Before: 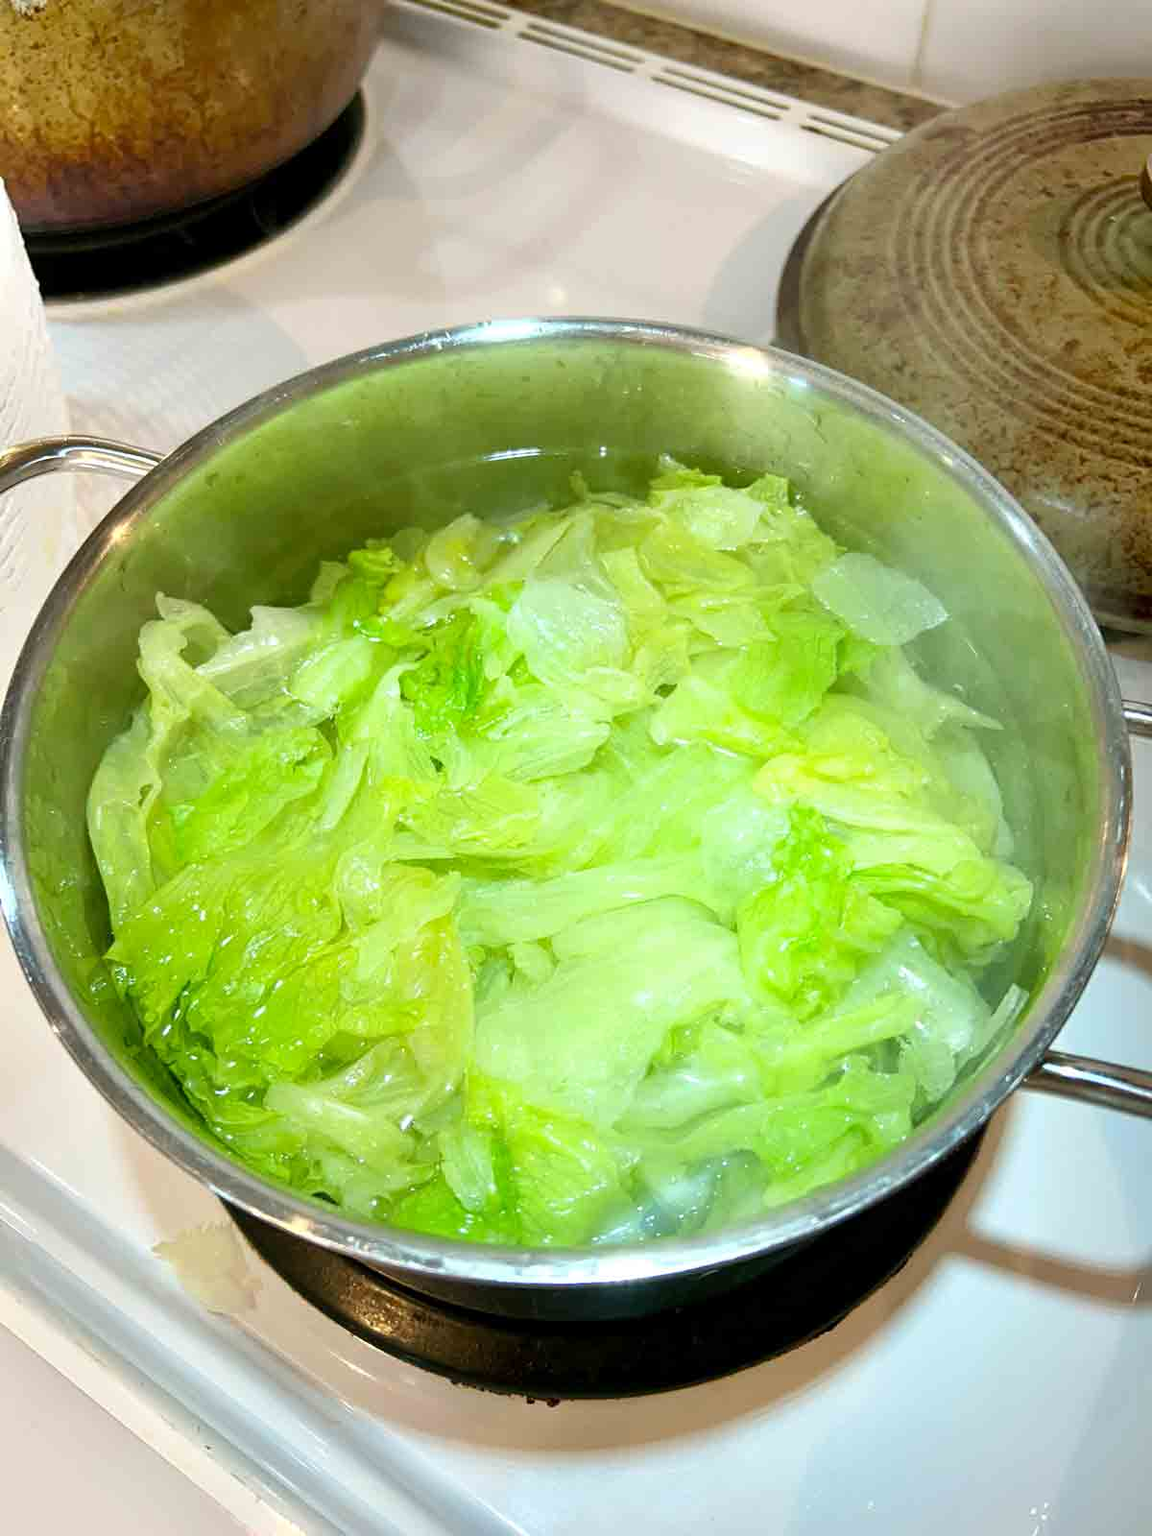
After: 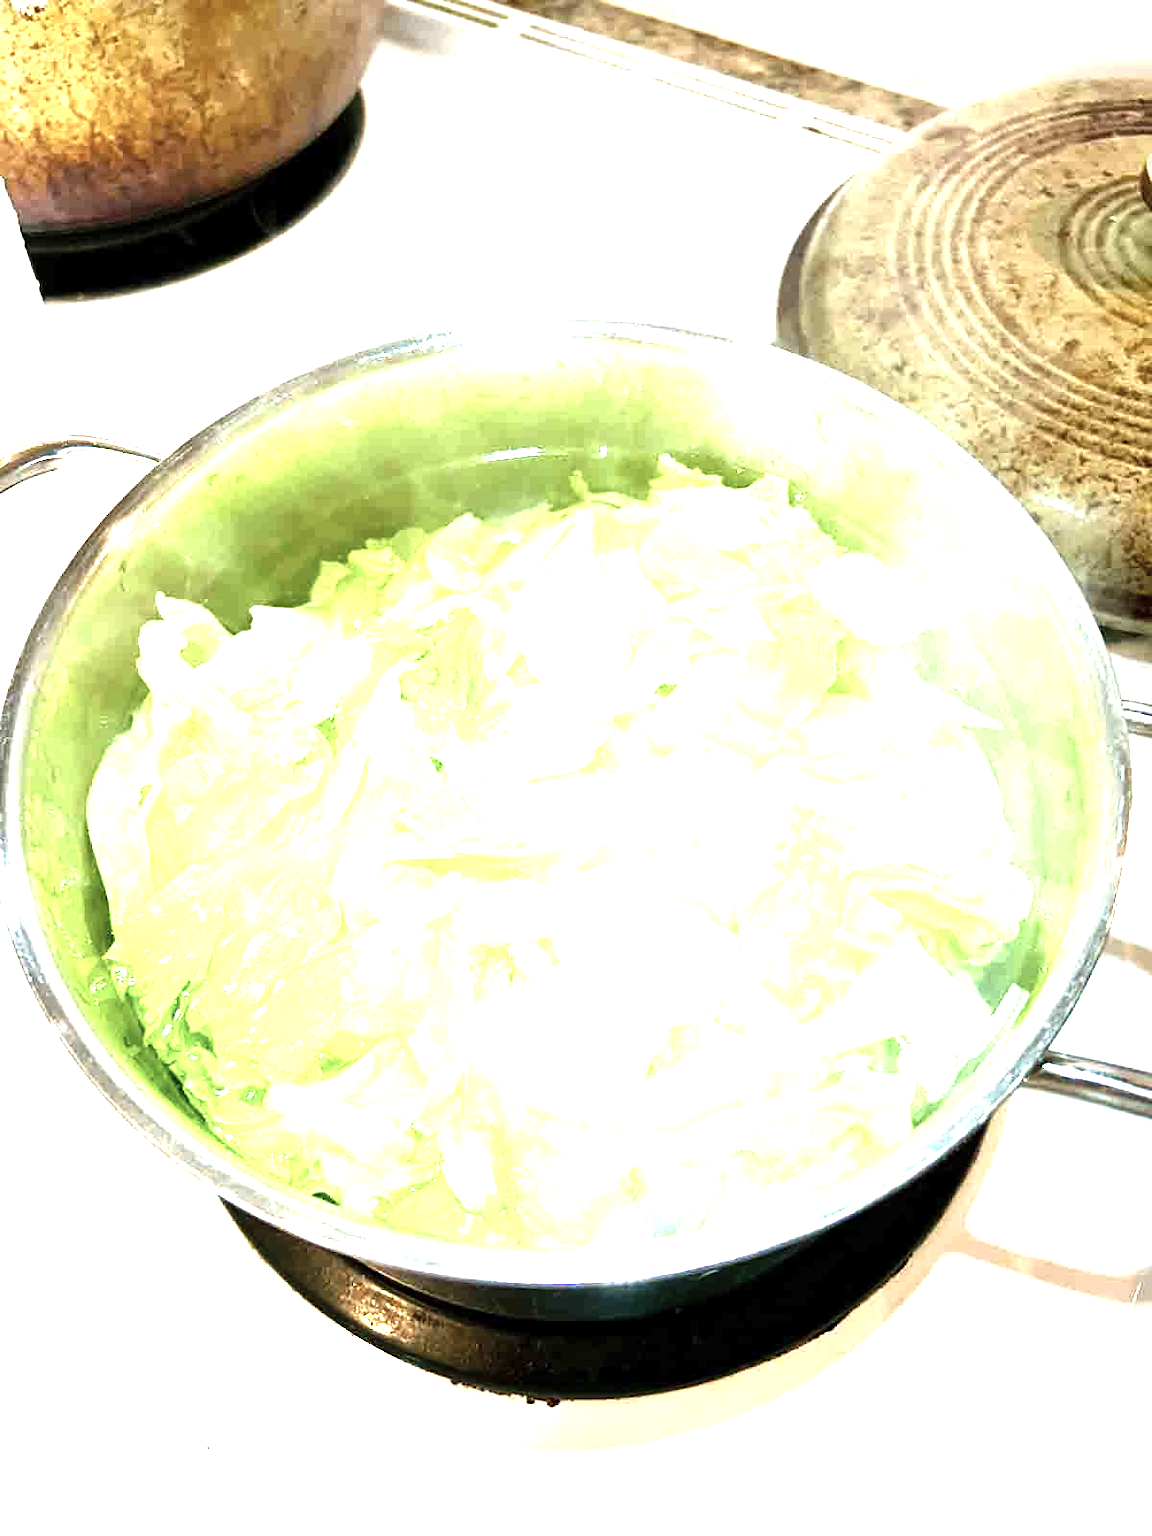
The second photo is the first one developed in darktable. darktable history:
contrast brightness saturation: contrast 0.1, saturation -0.36
levels: levels [0, 0.281, 0.562]
